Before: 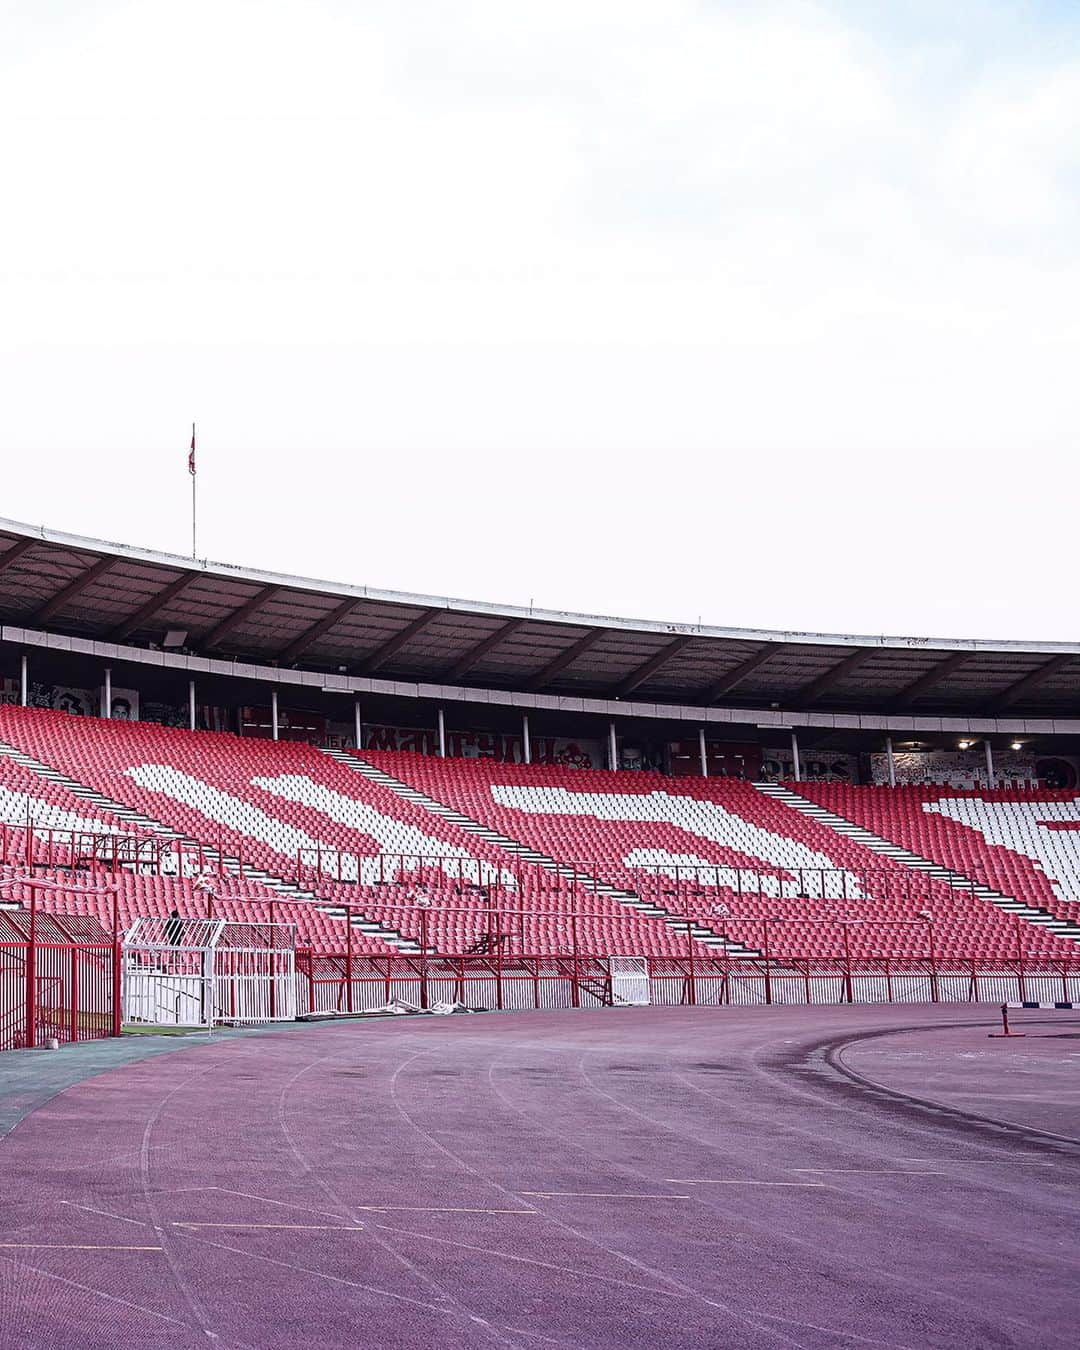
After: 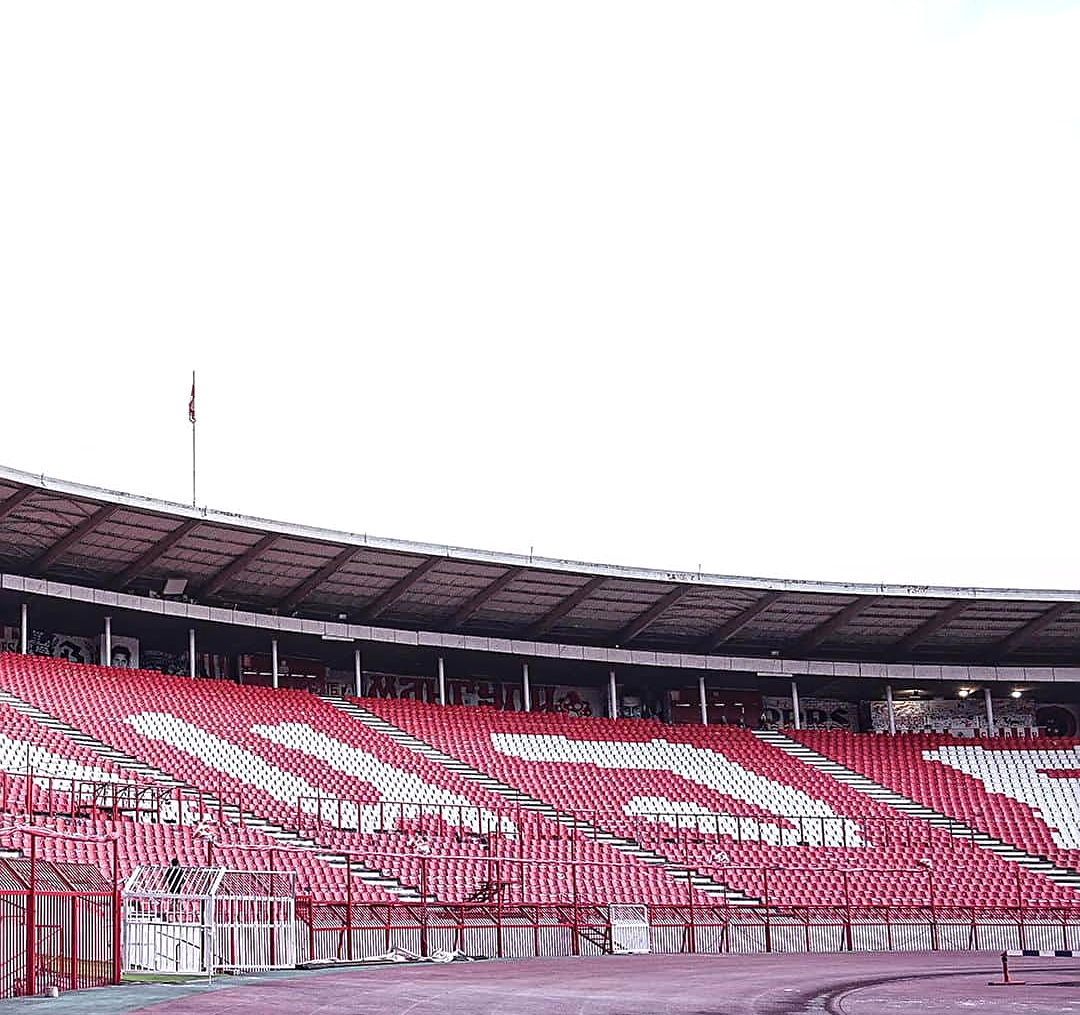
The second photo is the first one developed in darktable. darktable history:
local contrast: on, module defaults
crop: top 3.891%, bottom 20.889%
sharpen: on, module defaults
exposure: exposure 0.203 EV, compensate exposure bias true, compensate highlight preservation false
